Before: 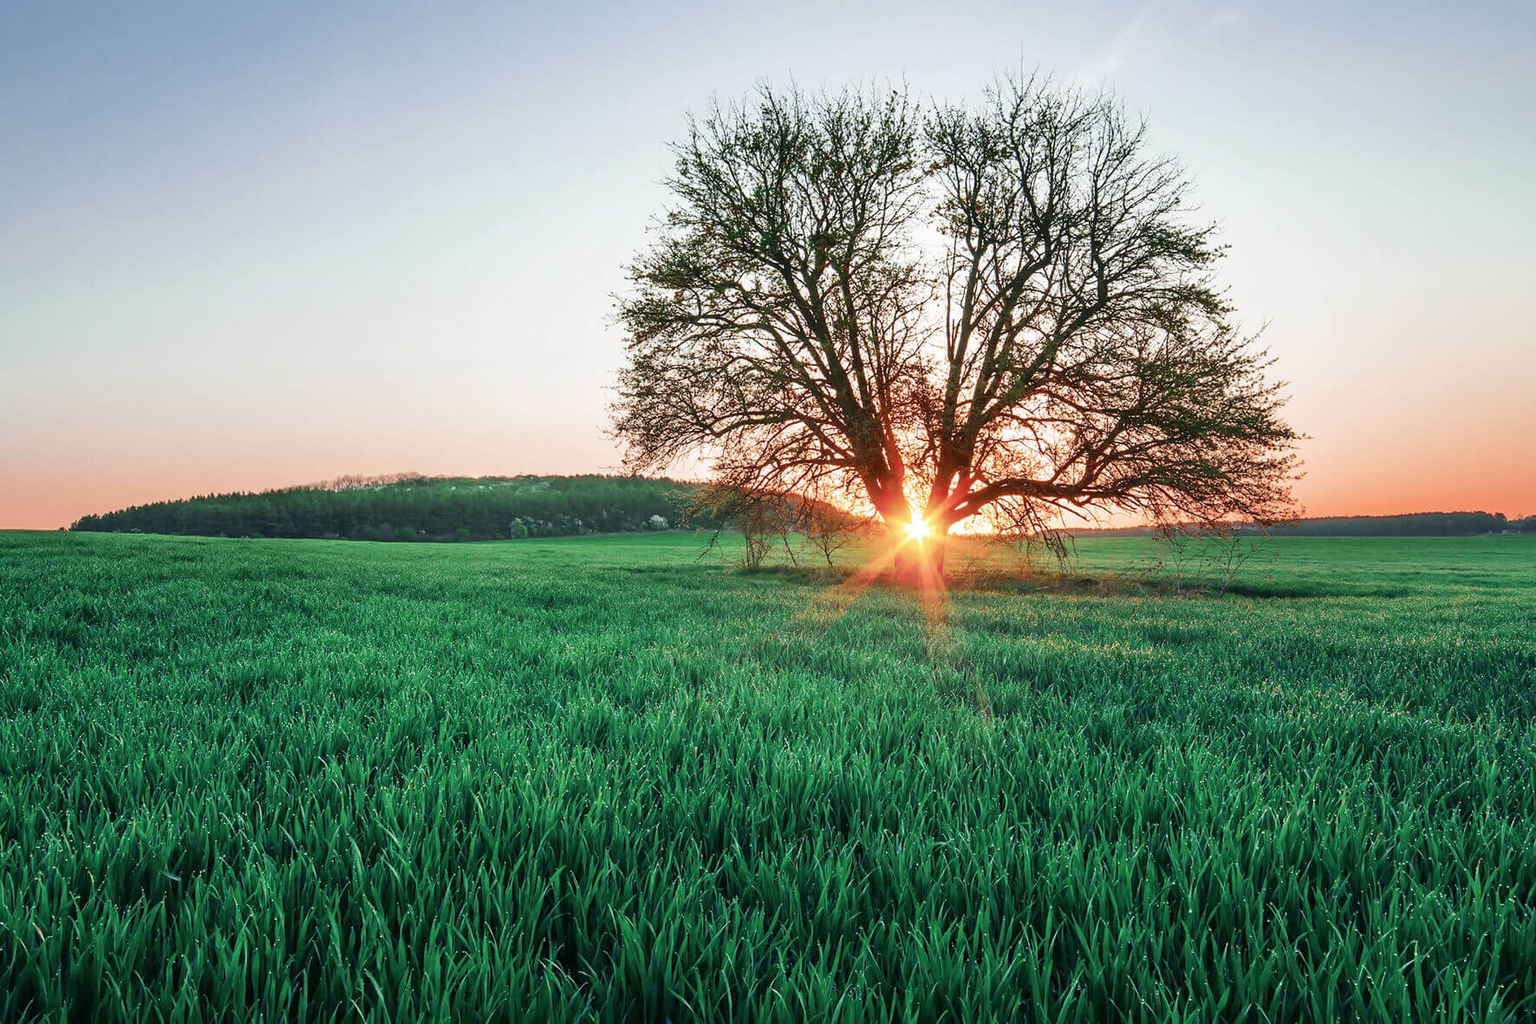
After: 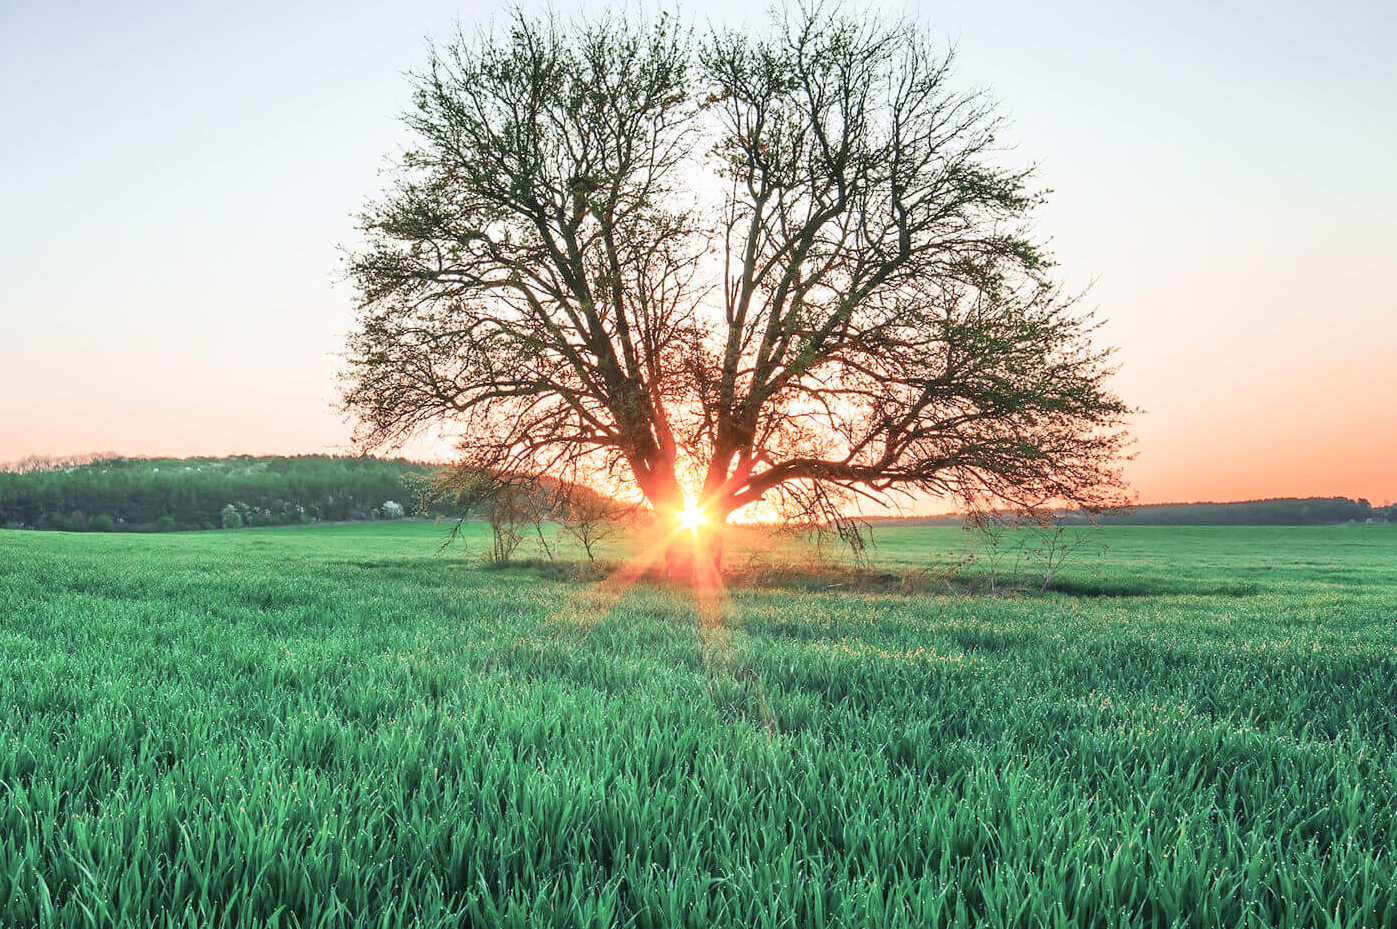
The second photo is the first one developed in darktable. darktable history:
contrast brightness saturation: contrast 0.14, brightness 0.21
crop and rotate: left 20.74%, top 7.912%, right 0.375%, bottom 13.378%
